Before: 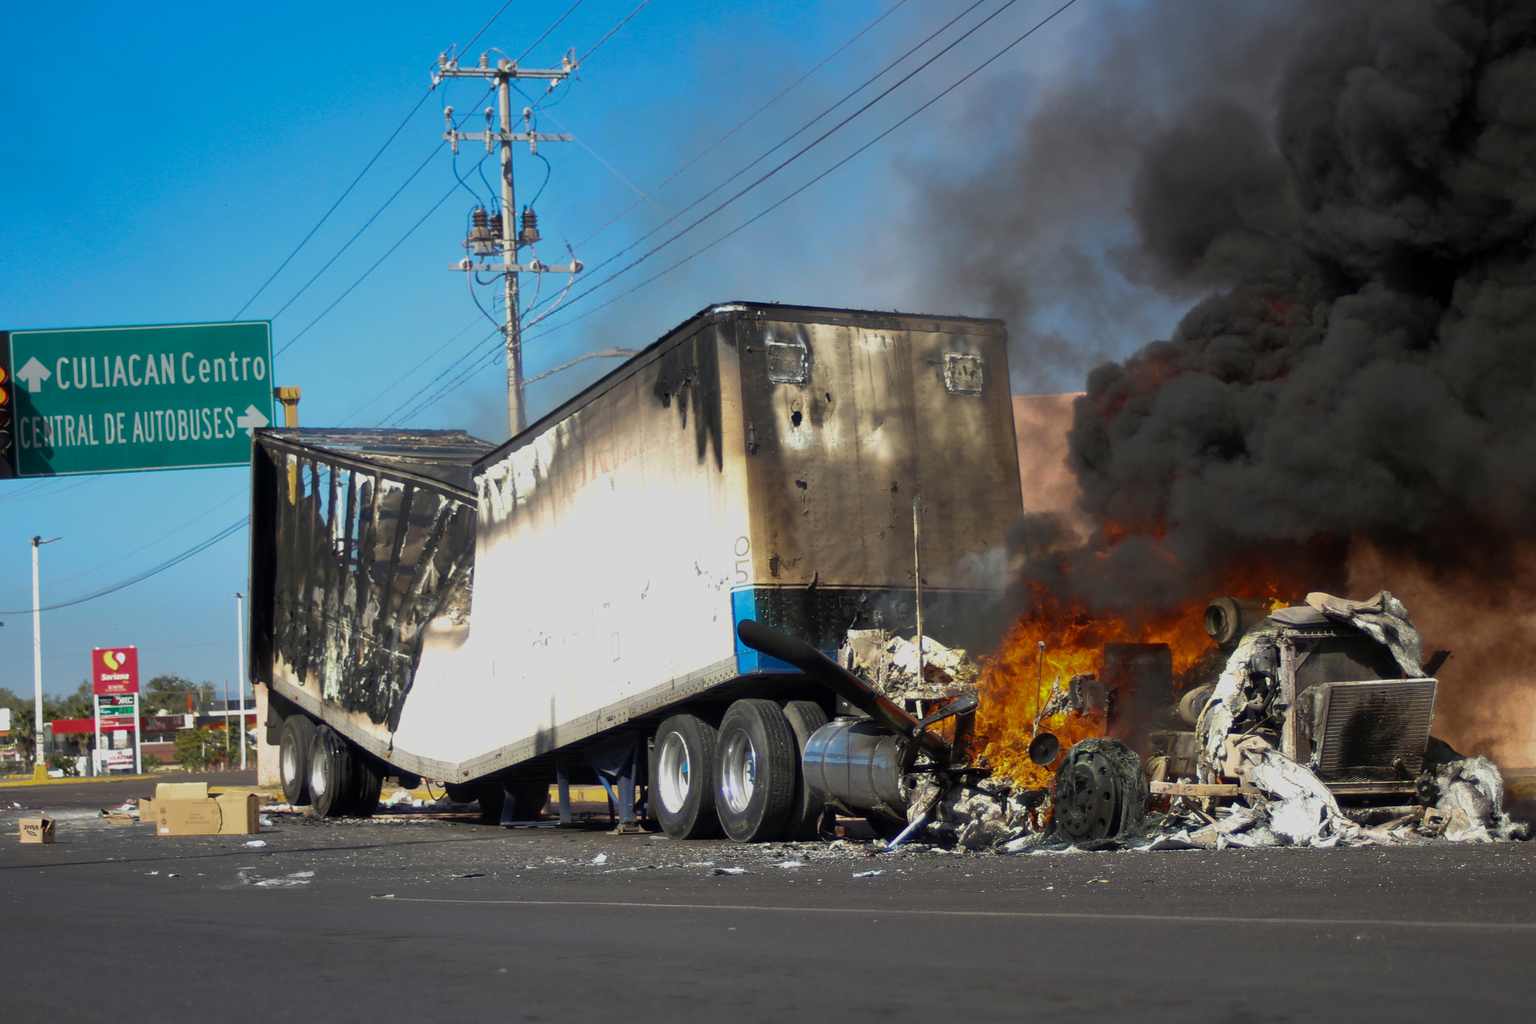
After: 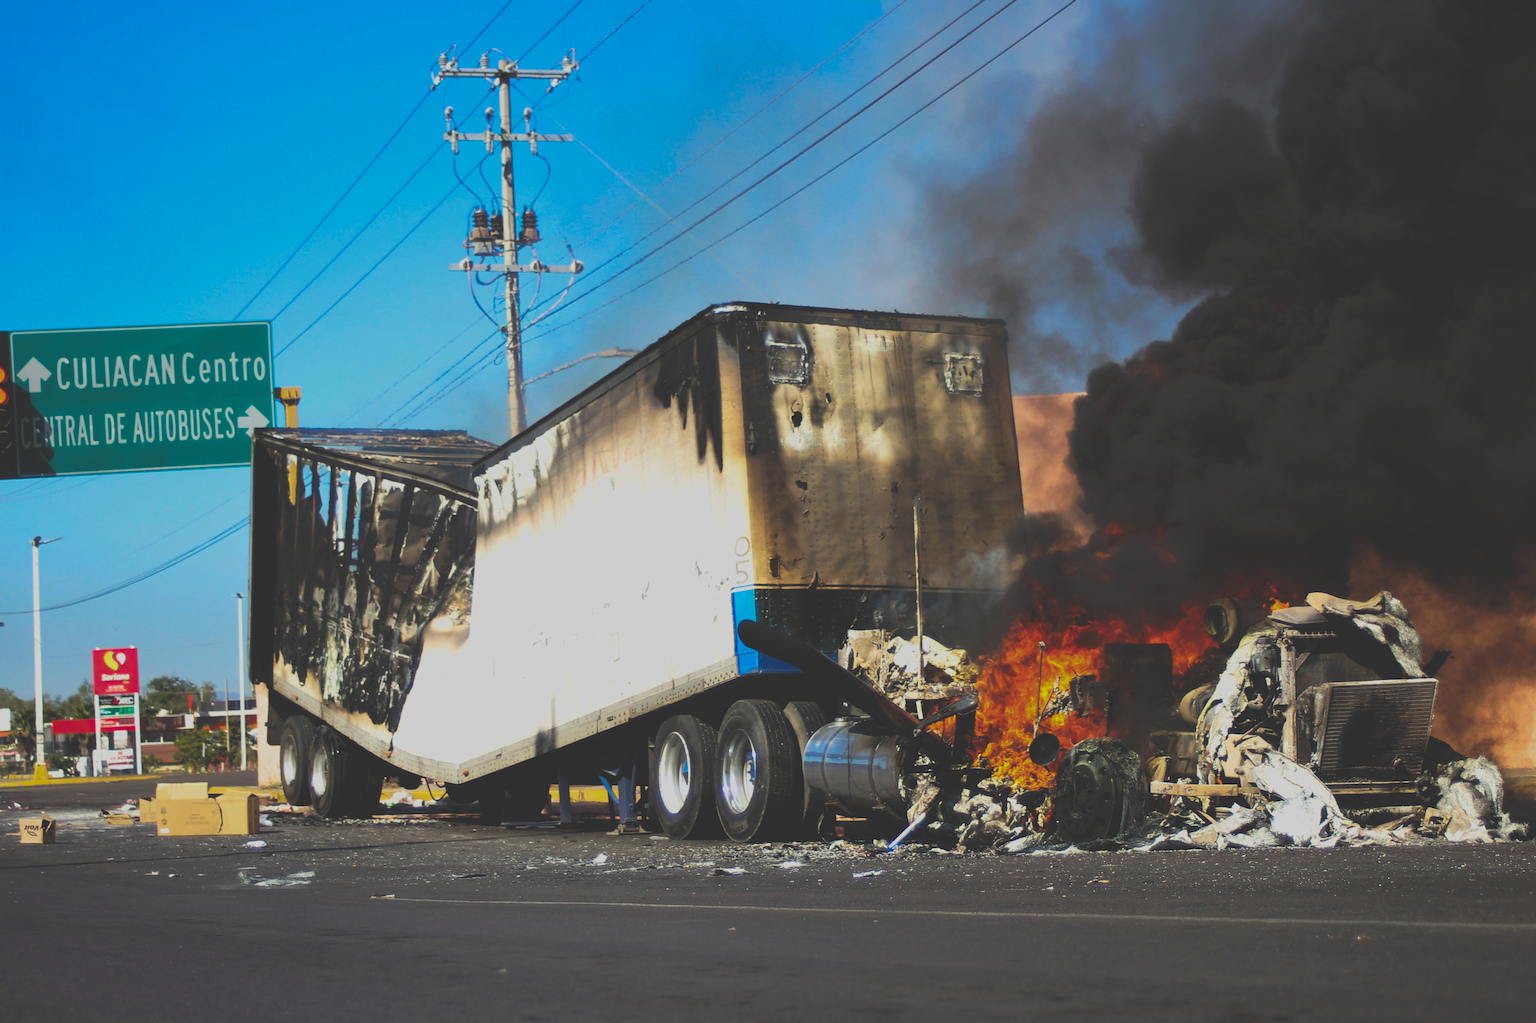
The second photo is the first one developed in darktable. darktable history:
contrast brightness saturation: contrast -0.11
filmic rgb: black relative exposure -7.65 EV, white relative exposure 4.56 EV, hardness 3.61, color science v6 (2022)
tone curve: curves: ch0 [(0, 0) (0.003, 0.183) (0.011, 0.183) (0.025, 0.184) (0.044, 0.188) (0.069, 0.197) (0.1, 0.204) (0.136, 0.212) (0.177, 0.226) (0.224, 0.24) (0.277, 0.273) (0.335, 0.322) (0.399, 0.388) (0.468, 0.468) (0.543, 0.579) (0.623, 0.686) (0.709, 0.792) (0.801, 0.877) (0.898, 0.939) (1, 1)], preserve colors none
